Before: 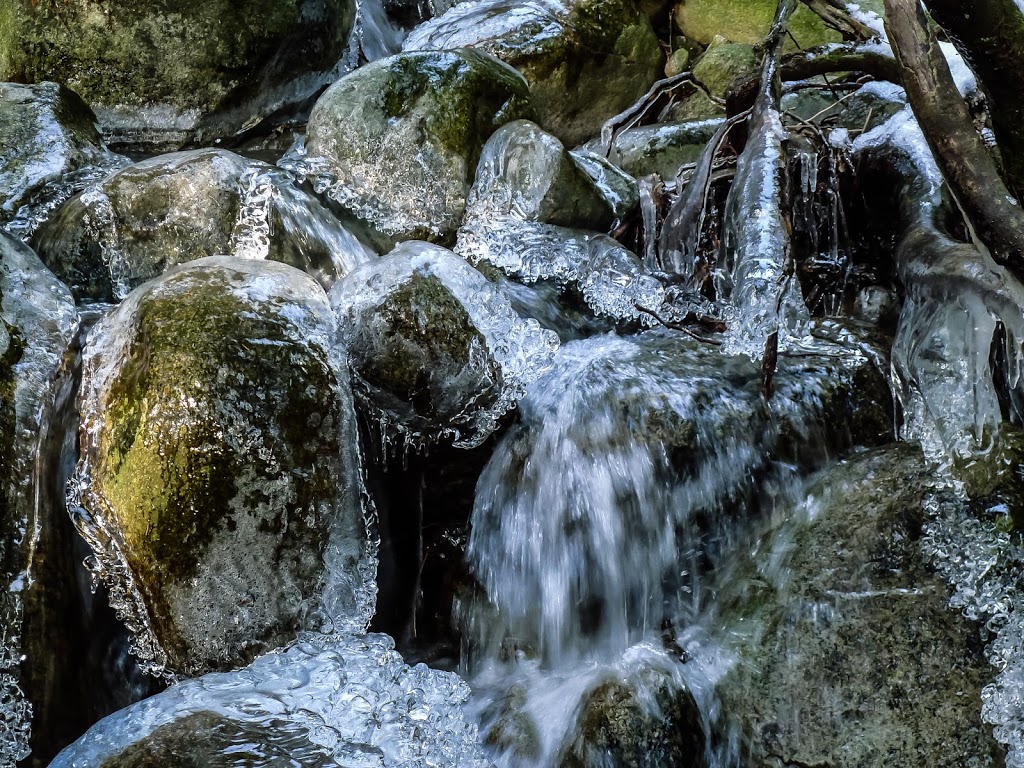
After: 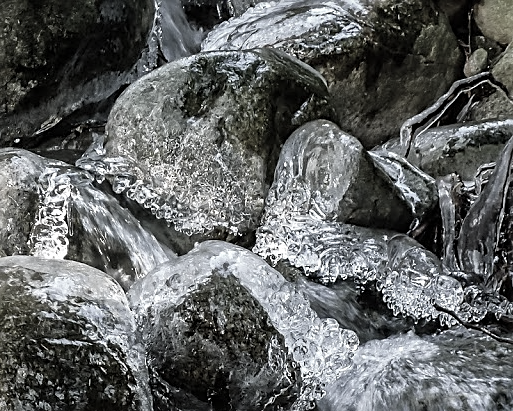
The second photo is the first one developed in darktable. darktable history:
crop: left 19.653%, right 30.24%, bottom 46.446%
sharpen: on, module defaults
color zones: curves: ch1 [(0, 0.153) (0.143, 0.15) (0.286, 0.151) (0.429, 0.152) (0.571, 0.152) (0.714, 0.151) (0.857, 0.151) (1, 0.153)]
